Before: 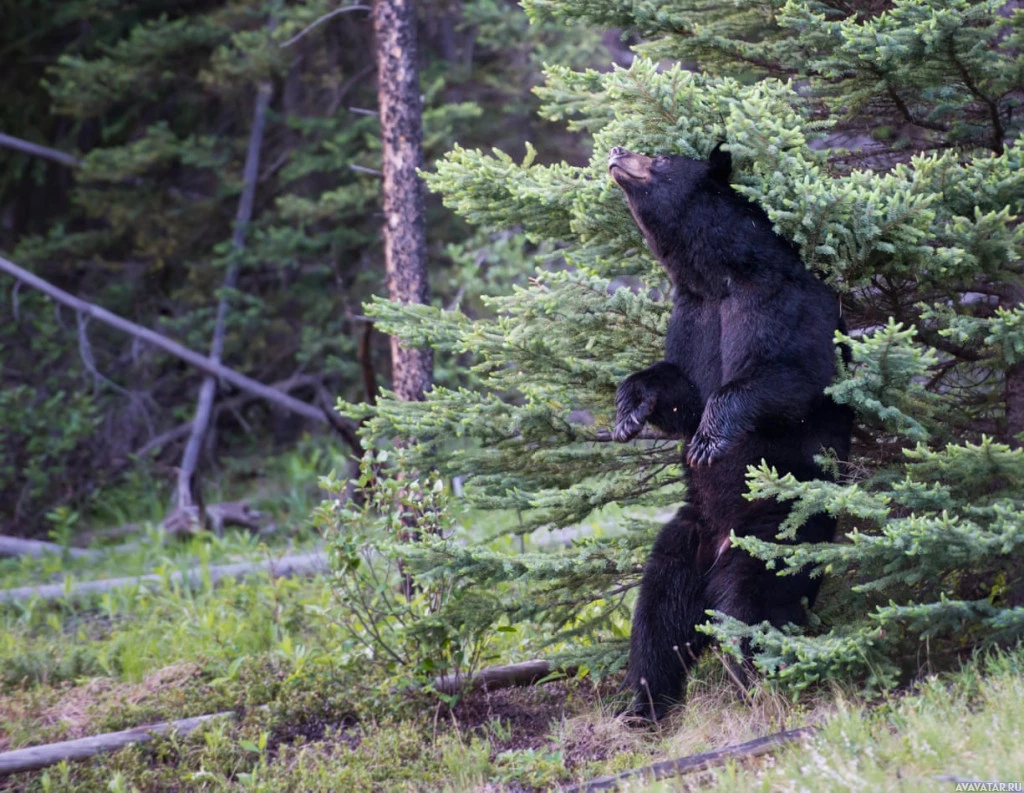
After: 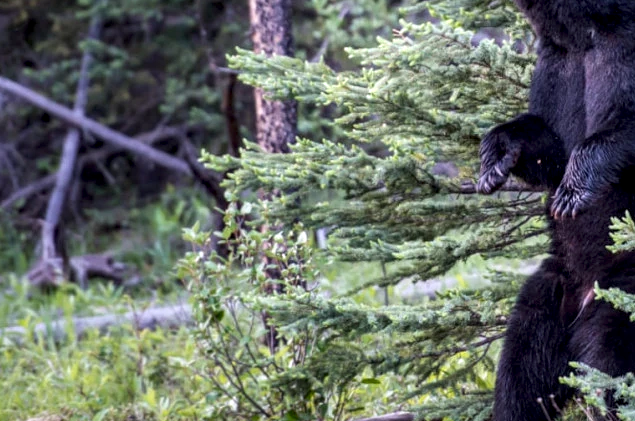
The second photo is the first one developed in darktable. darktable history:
local contrast: detail 150%
crop: left 13.312%, top 31.28%, right 24.627%, bottom 15.582%
